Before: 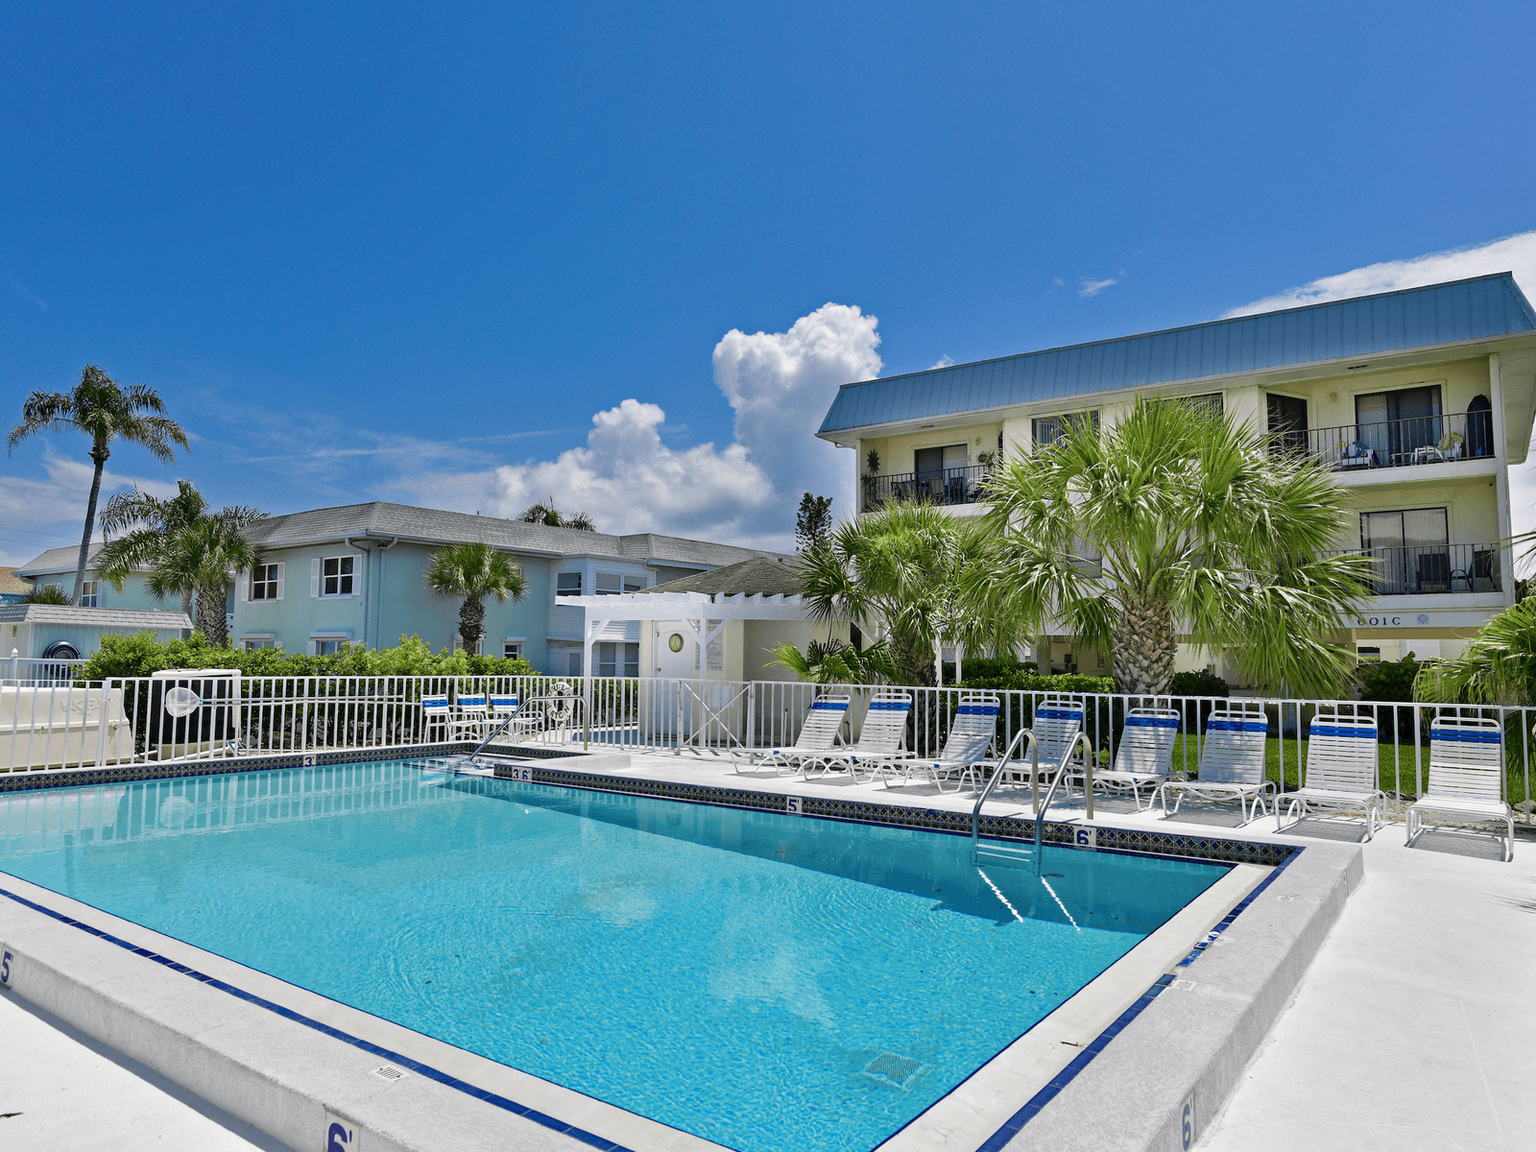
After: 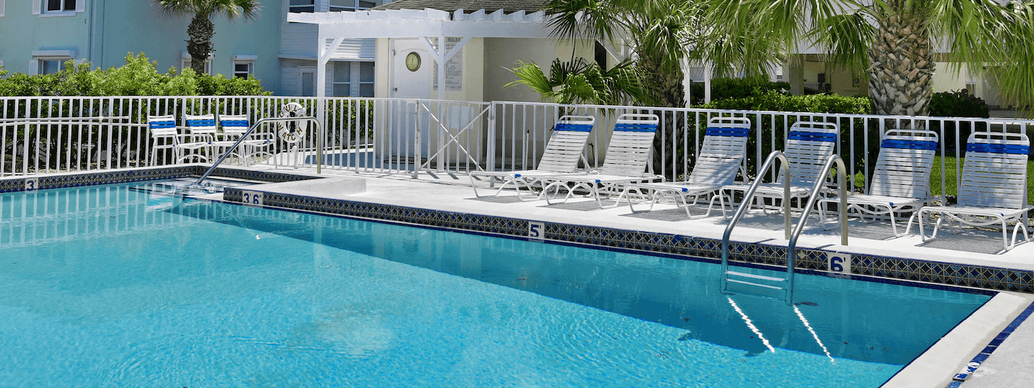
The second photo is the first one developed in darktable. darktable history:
crop: left 18.191%, top 50.69%, right 17.13%, bottom 16.911%
